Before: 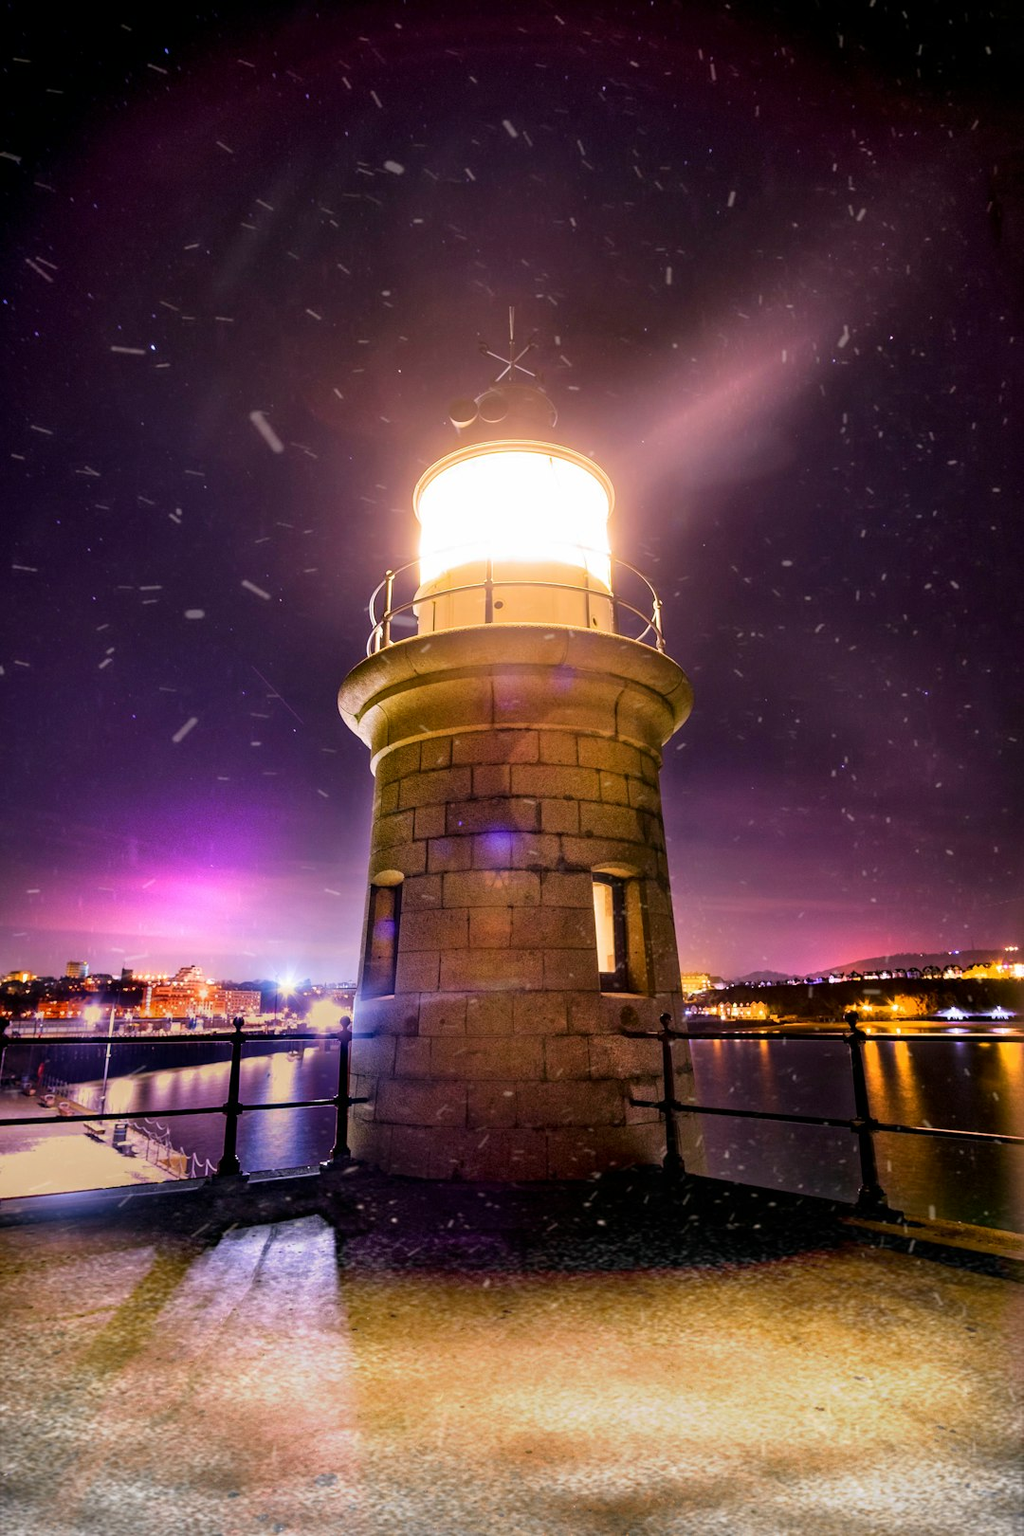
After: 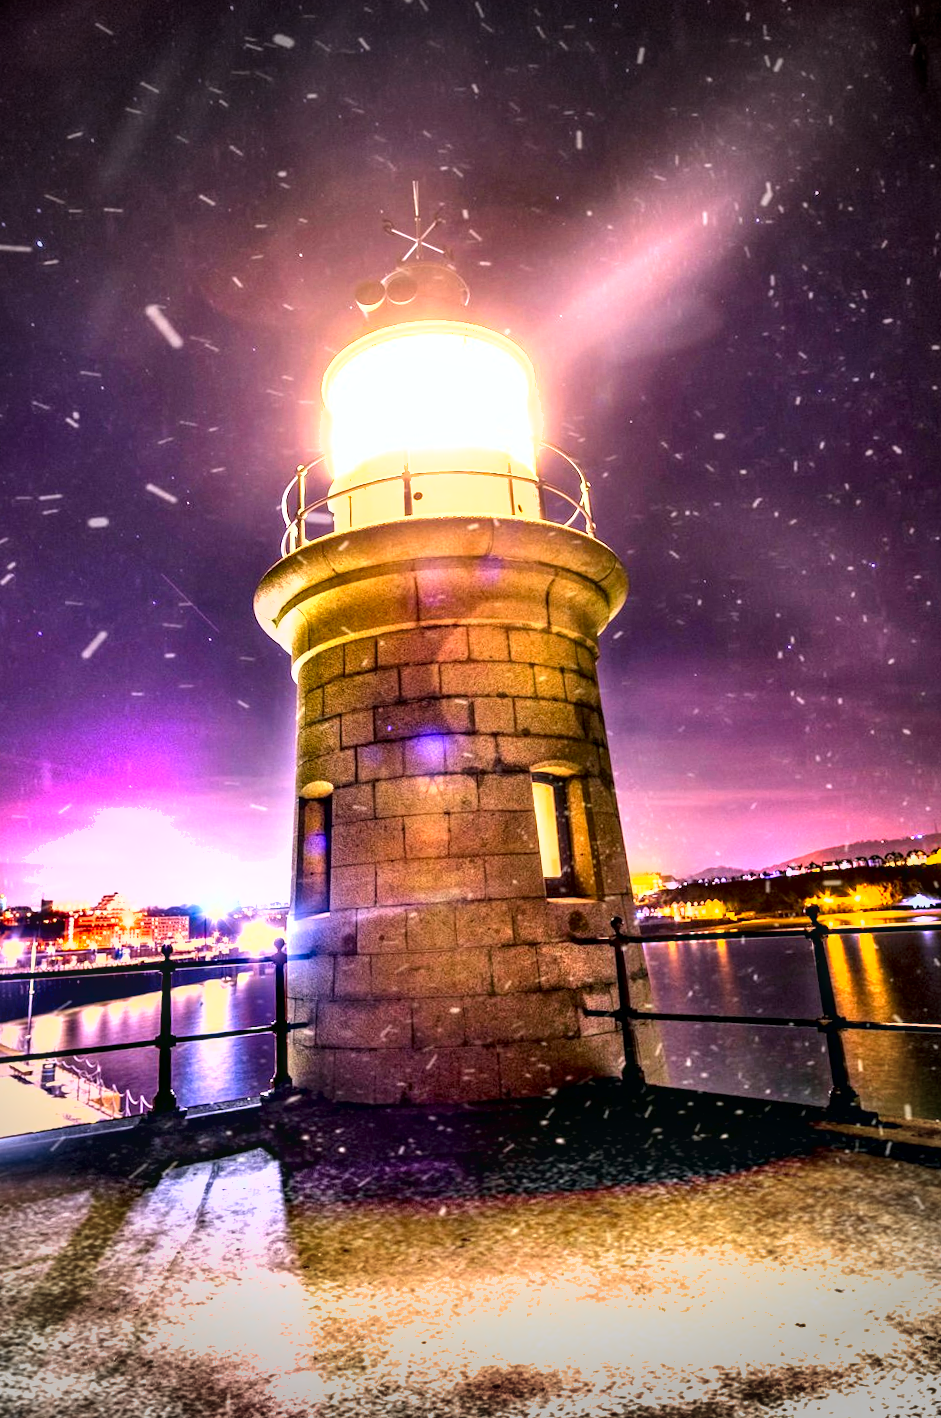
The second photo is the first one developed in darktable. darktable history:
crop and rotate: angle 3°, left 6.085%, top 5.697%
shadows and highlights: shadows 24.5, highlights -79.65, soften with gaussian
exposure: black level correction 0, exposure 1.096 EV, compensate exposure bias true, compensate highlight preservation false
contrast brightness saturation: contrast 0.1, brightness 0.027, saturation 0.093
local contrast: on, module defaults
contrast equalizer: y [[0.6 ×6], [0.55 ×6], [0 ×6], [0 ×6], [0 ×6]], mix 0.608
vignetting: fall-off start 68.9%, fall-off radius 29.39%, width/height ratio 0.987, shape 0.843, unbound false
